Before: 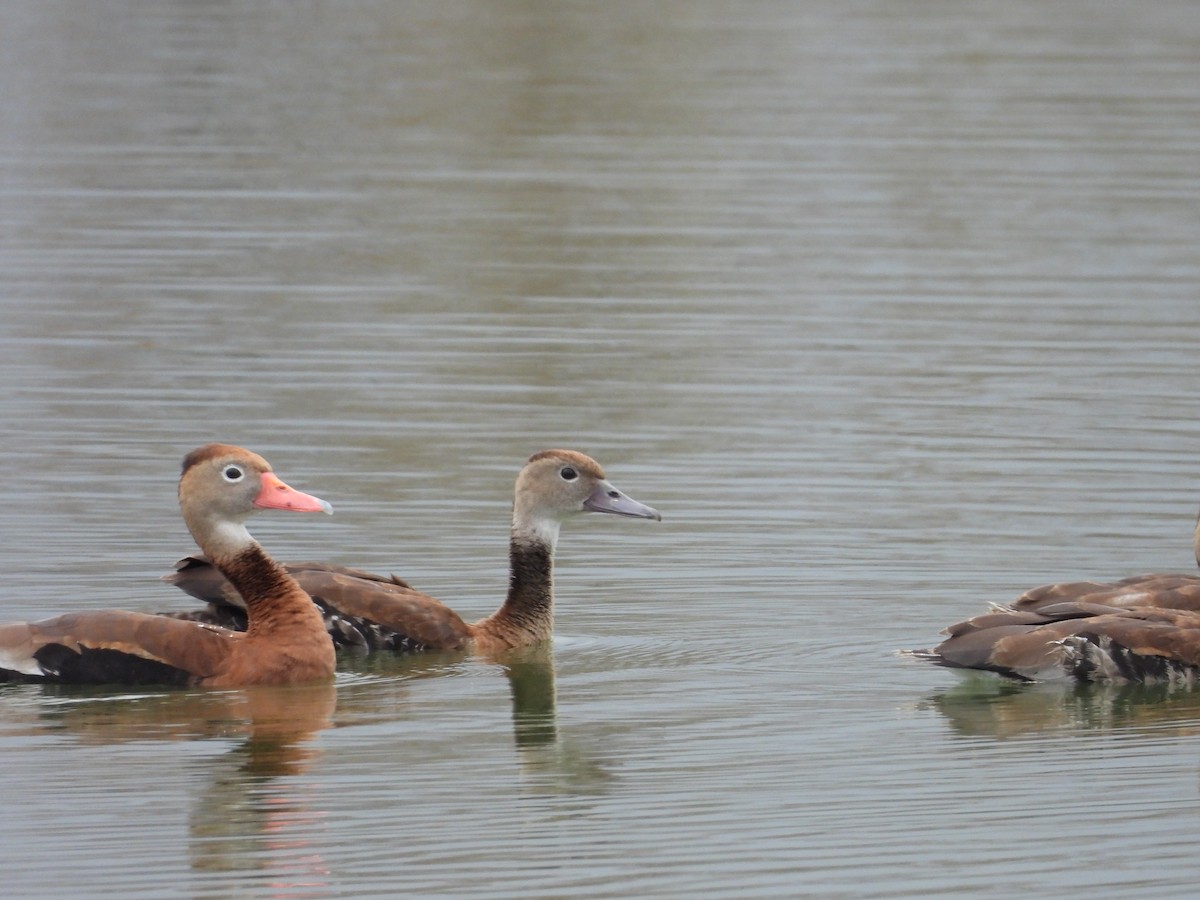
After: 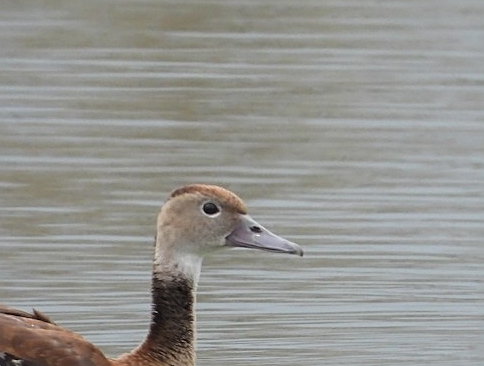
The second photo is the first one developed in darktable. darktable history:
sharpen: on, module defaults
crop: left 29.852%, top 29.517%, right 29.78%, bottom 29.807%
tone equalizer: on, module defaults
